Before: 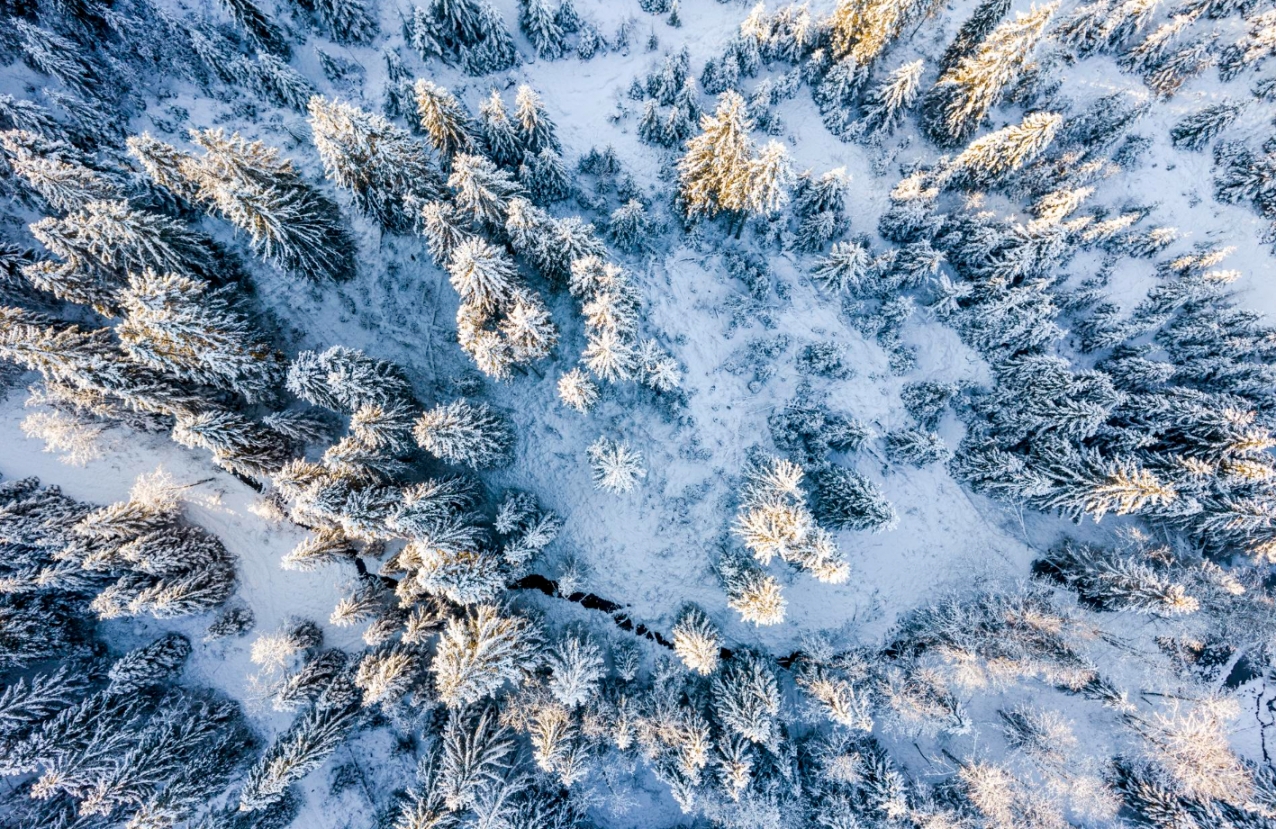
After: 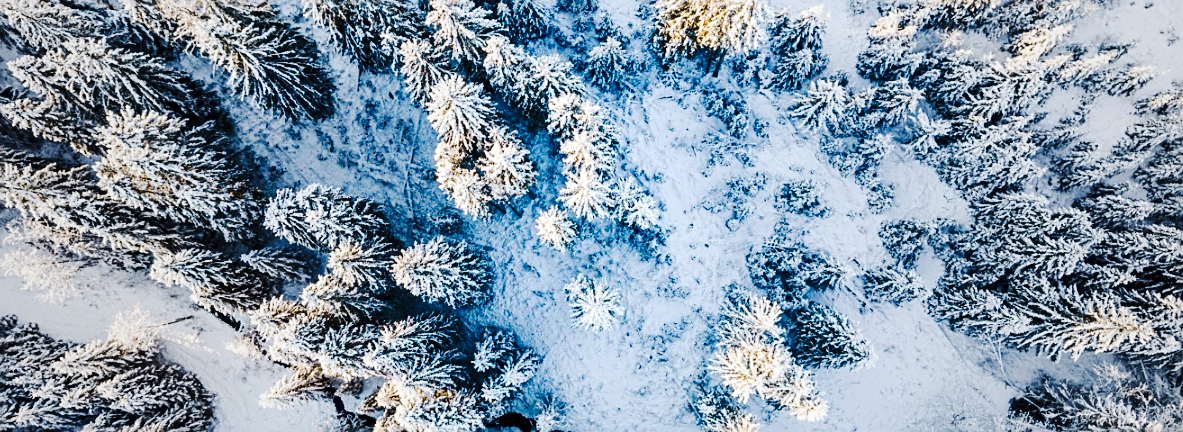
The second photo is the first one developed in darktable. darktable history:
tone curve: curves: ch0 [(0, 0) (0.003, 0.018) (0.011, 0.021) (0.025, 0.028) (0.044, 0.039) (0.069, 0.05) (0.1, 0.06) (0.136, 0.081) (0.177, 0.117) (0.224, 0.161) (0.277, 0.226) (0.335, 0.315) (0.399, 0.421) (0.468, 0.53) (0.543, 0.627) (0.623, 0.726) (0.709, 0.789) (0.801, 0.859) (0.898, 0.924) (1, 1)], preserve colors none
vignetting: fall-off start 17.44%, fall-off radius 136.97%, brightness -0.172, width/height ratio 0.62, shape 0.597
sharpen: on, module defaults
crop: left 1.752%, top 19.649%, right 5.46%, bottom 28.198%
contrast brightness saturation: contrast 0.151, brightness -0.007, saturation 0.105
